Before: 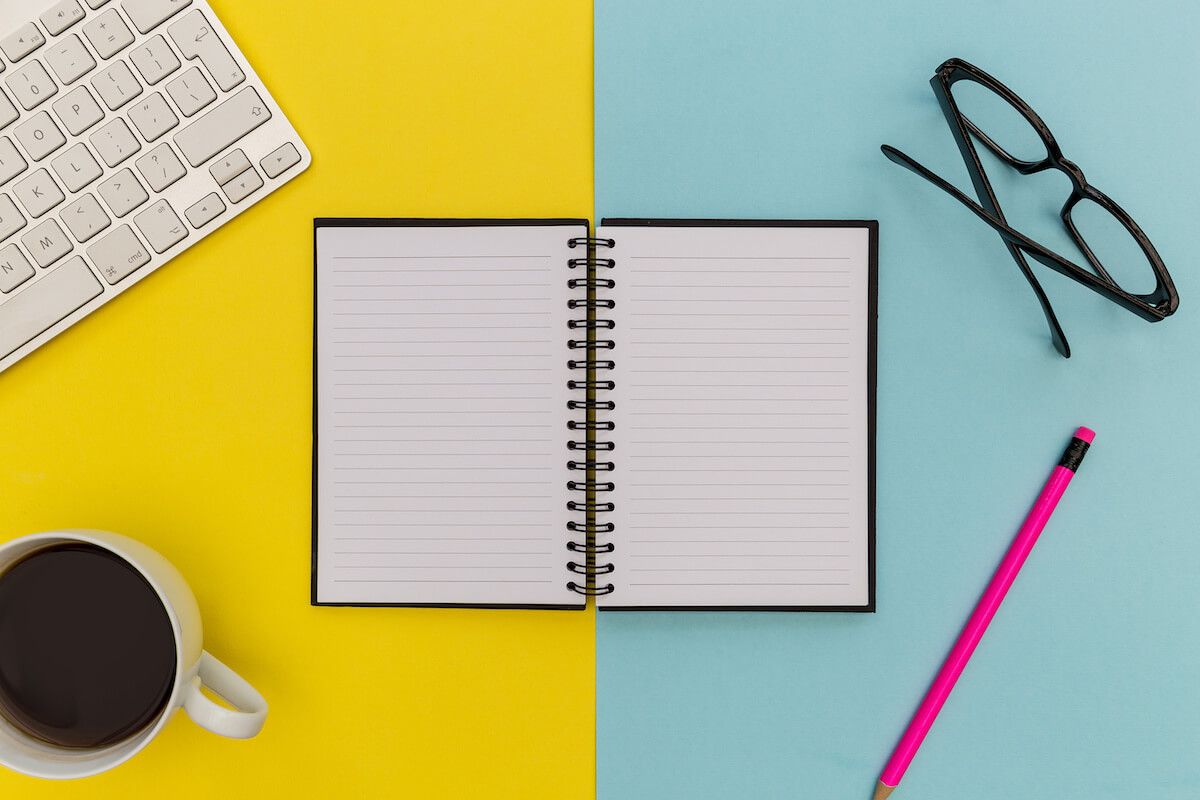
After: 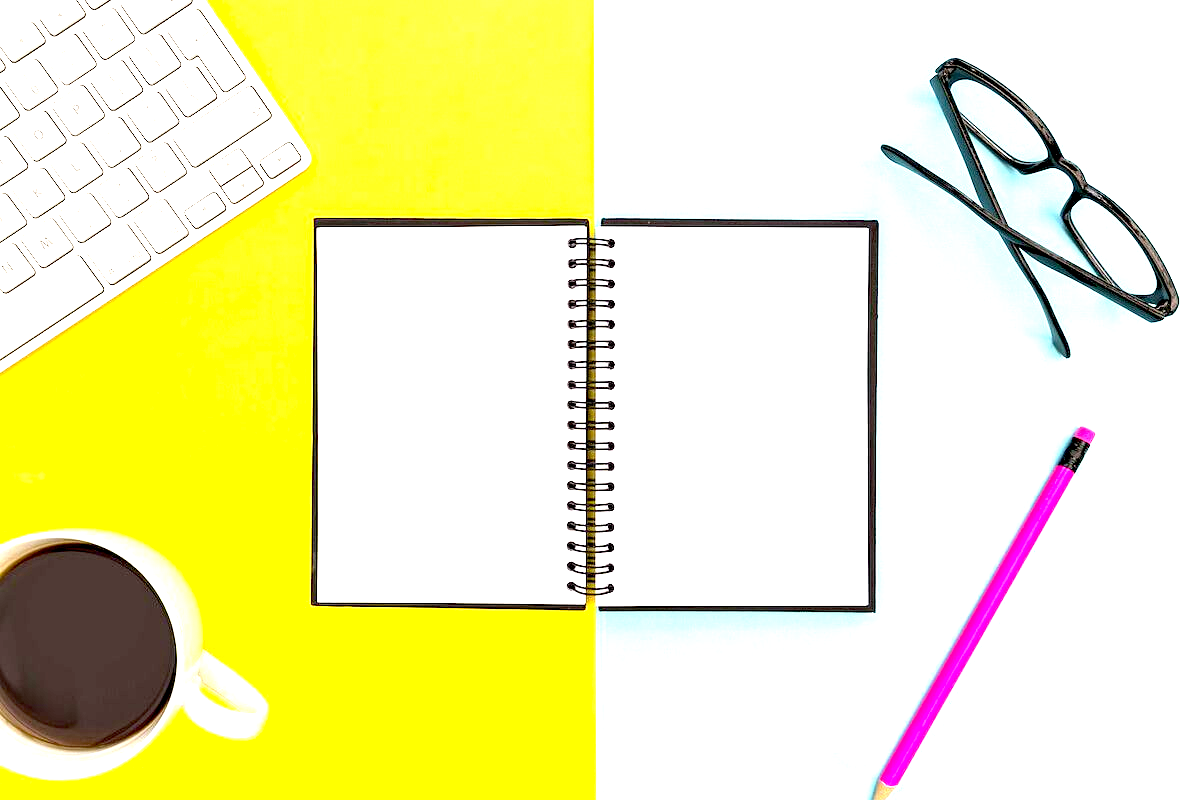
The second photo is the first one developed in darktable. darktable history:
exposure: black level correction 0.006, exposure 2.084 EV, compensate highlight preservation false
